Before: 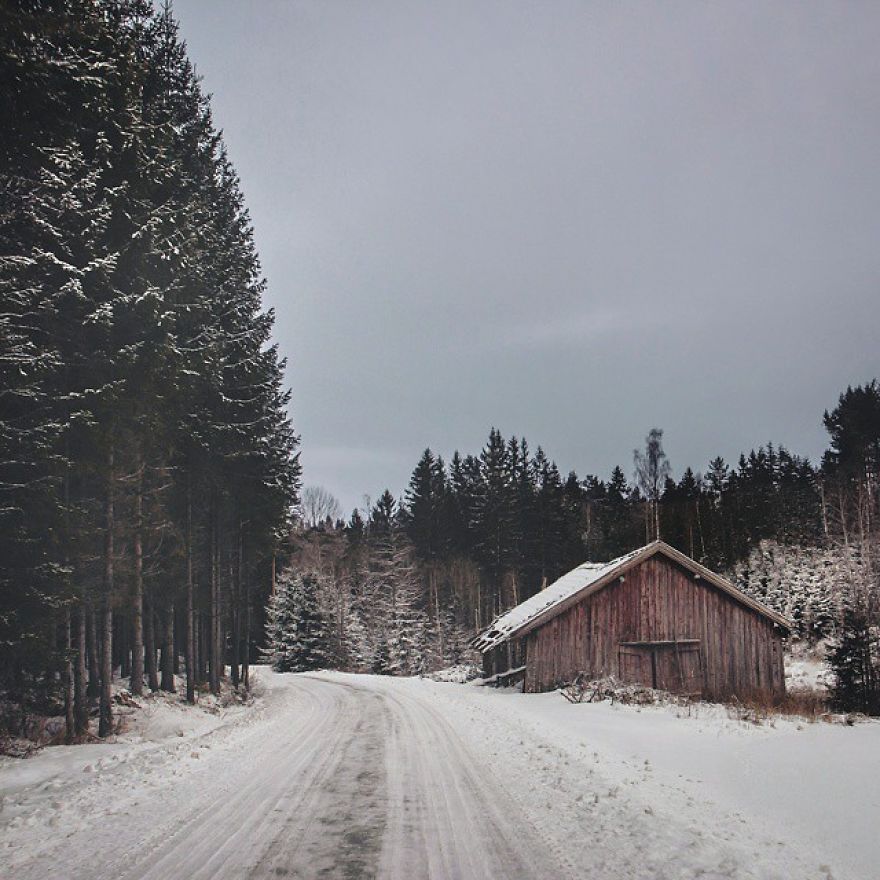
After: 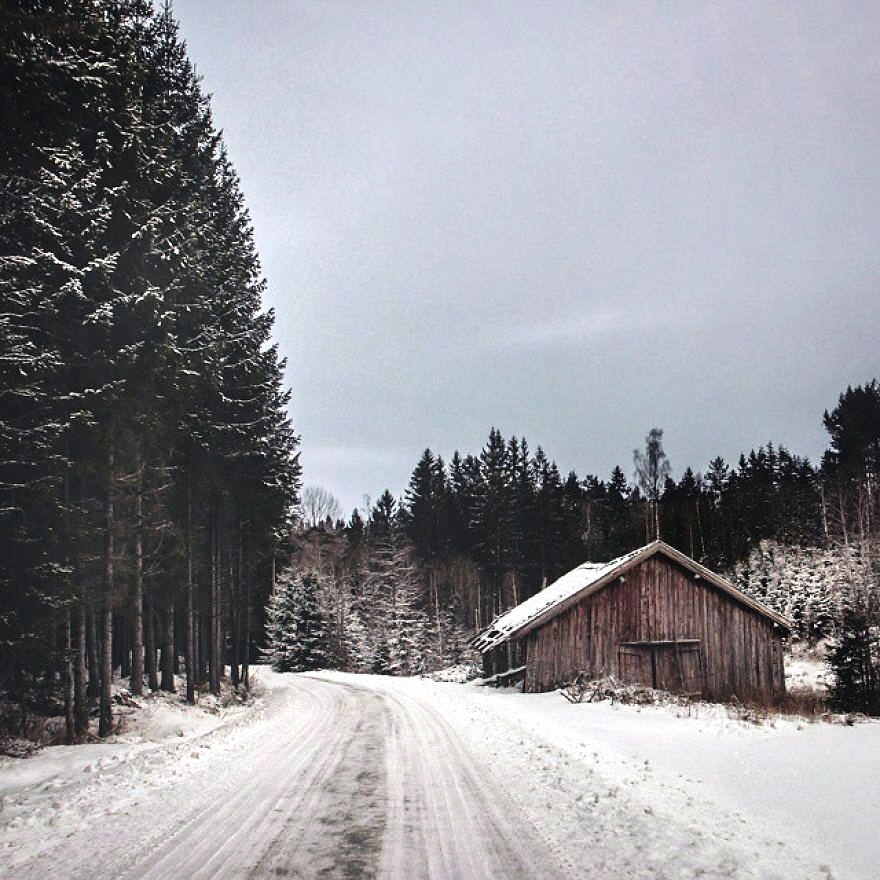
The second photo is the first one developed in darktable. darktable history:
tone equalizer: -8 EV -0.771 EV, -7 EV -0.735 EV, -6 EV -0.594 EV, -5 EV -0.362 EV, -3 EV 0.398 EV, -2 EV 0.6 EV, -1 EV 0.7 EV, +0 EV 0.736 EV, edges refinement/feathering 500, mask exposure compensation -1.57 EV, preserve details no
local contrast: mode bilateral grid, contrast 20, coarseness 50, detail 119%, midtone range 0.2
